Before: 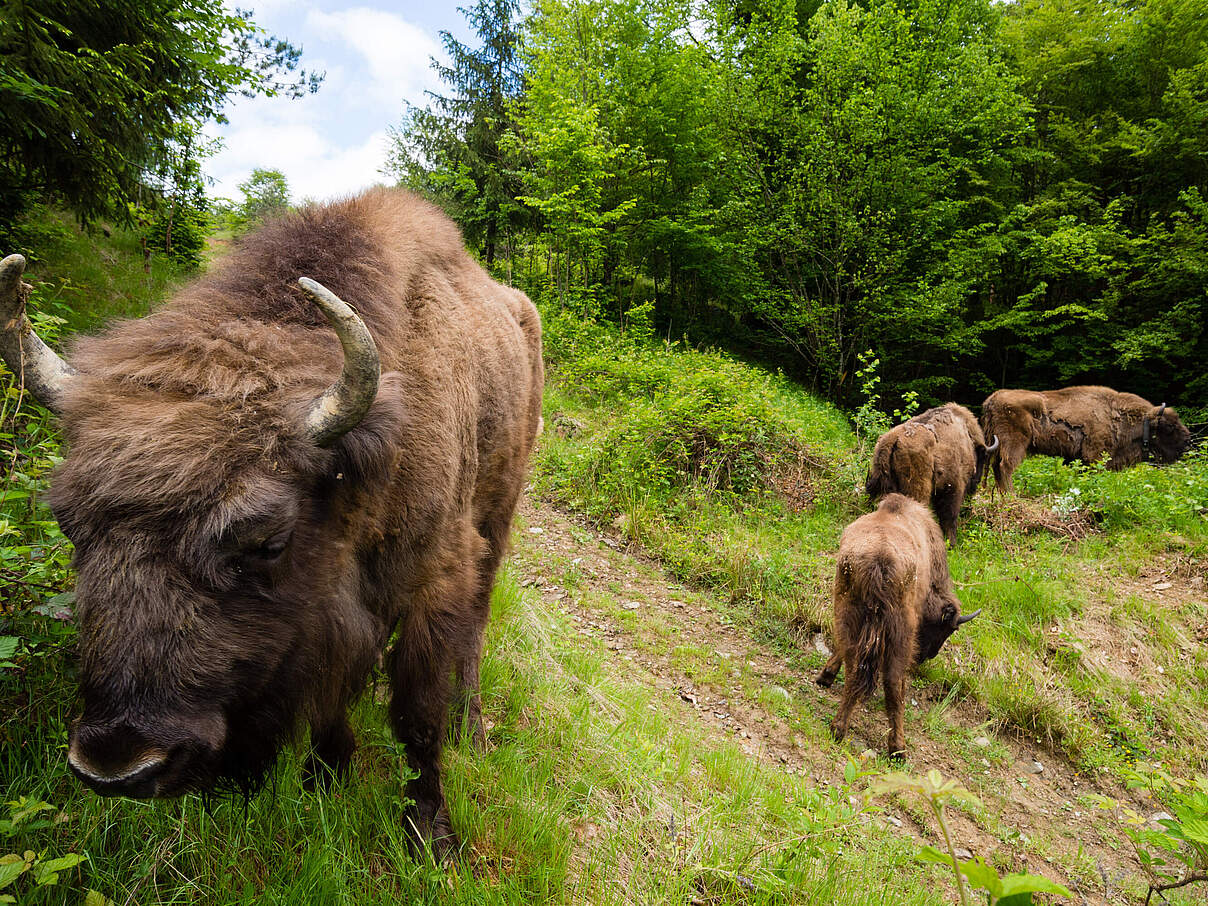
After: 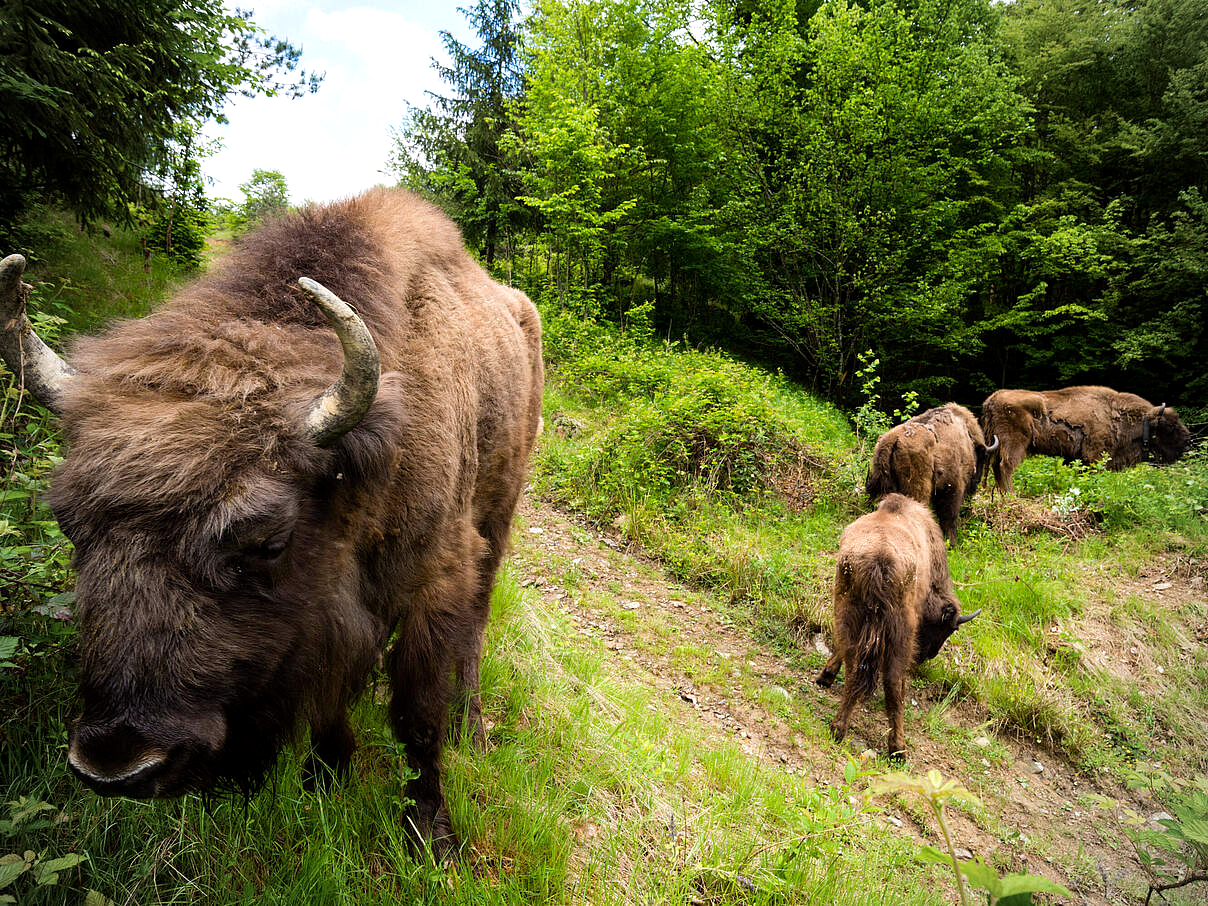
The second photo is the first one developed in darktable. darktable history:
exposure: black level correction 0.002, compensate highlight preservation false
vignetting: fall-off radius 60.82%
tone equalizer: -8 EV -0.377 EV, -7 EV -0.407 EV, -6 EV -0.311 EV, -5 EV -0.217 EV, -3 EV 0.196 EV, -2 EV 0.36 EV, -1 EV 0.4 EV, +0 EV 0.4 EV, smoothing diameter 2.21%, edges refinement/feathering 22.84, mask exposure compensation -1.57 EV, filter diffusion 5
